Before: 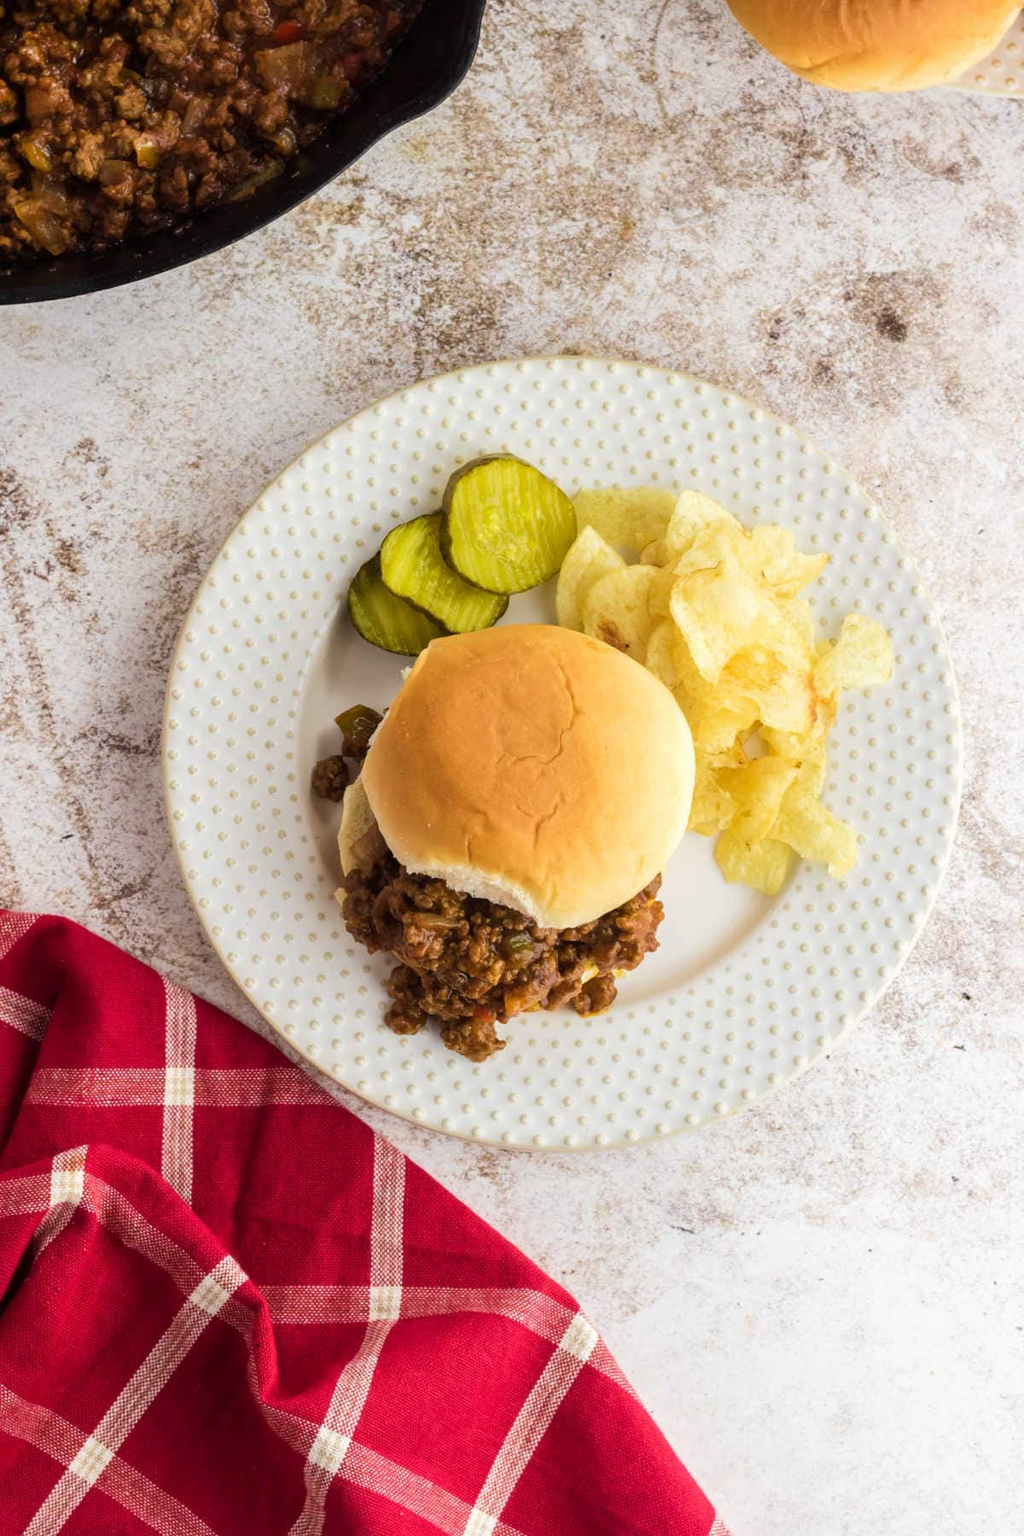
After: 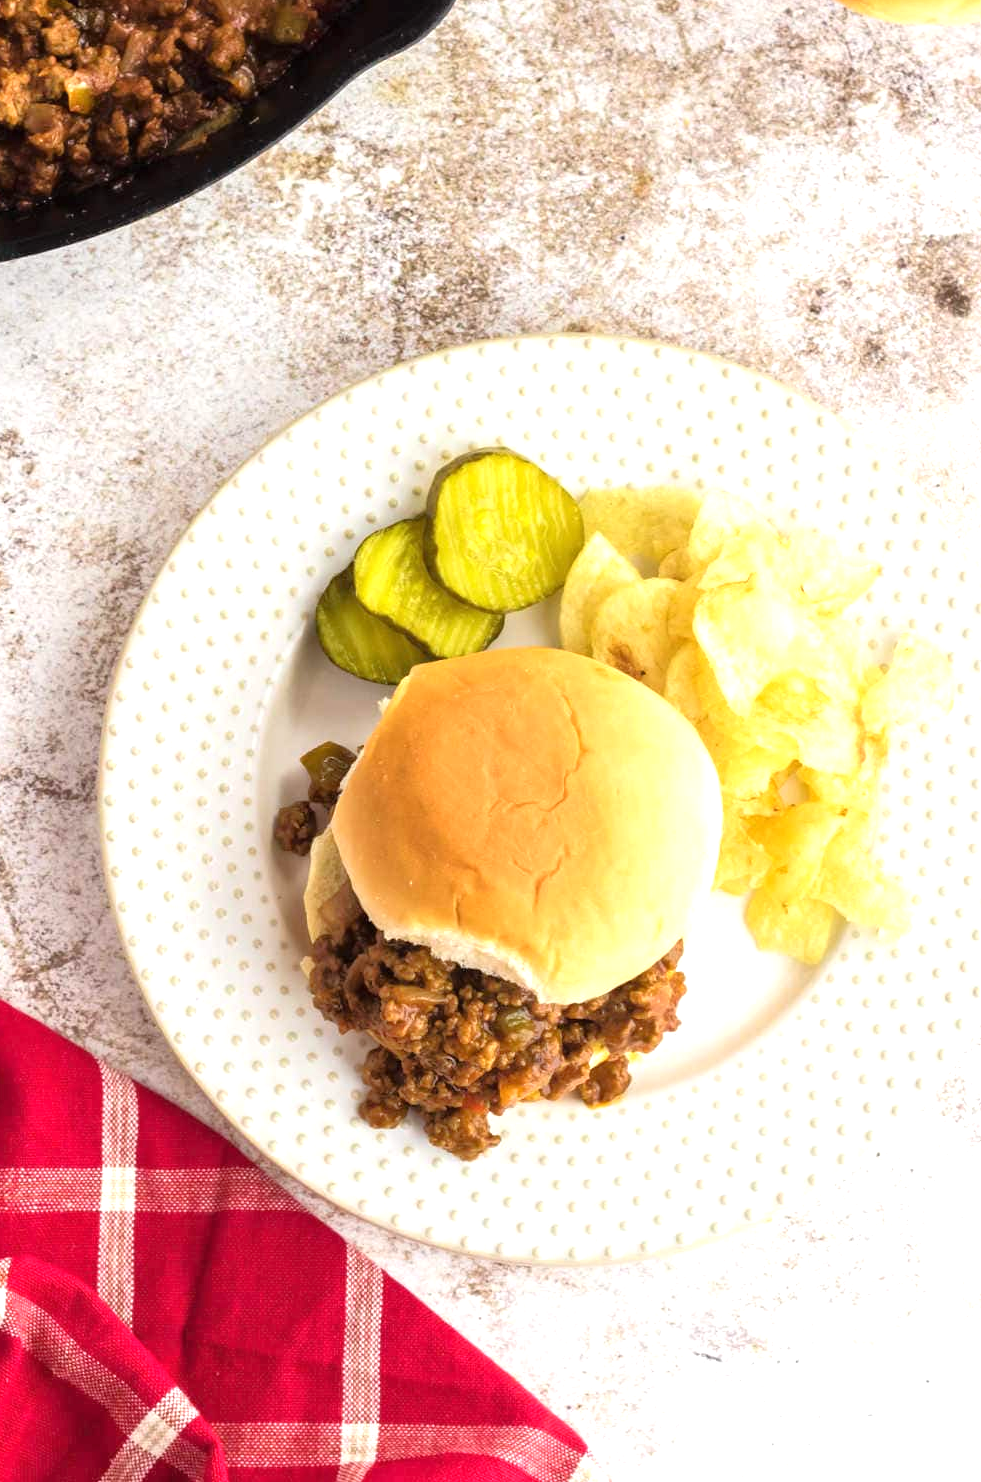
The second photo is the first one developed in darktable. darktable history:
crop and rotate: left 7.695%, top 4.689%, right 10.529%, bottom 12.959%
tone equalizer: -8 EV 0.004 EV, -7 EV -0.042 EV, -6 EV 0.034 EV, -5 EV 0.043 EV, -4 EV 0.288 EV, -3 EV 0.627 EV, -2 EV 0.586 EV, -1 EV 0.202 EV, +0 EV 0.052 EV
exposure: black level correction 0, exposure 0.588 EV, compensate highlight preservation false
